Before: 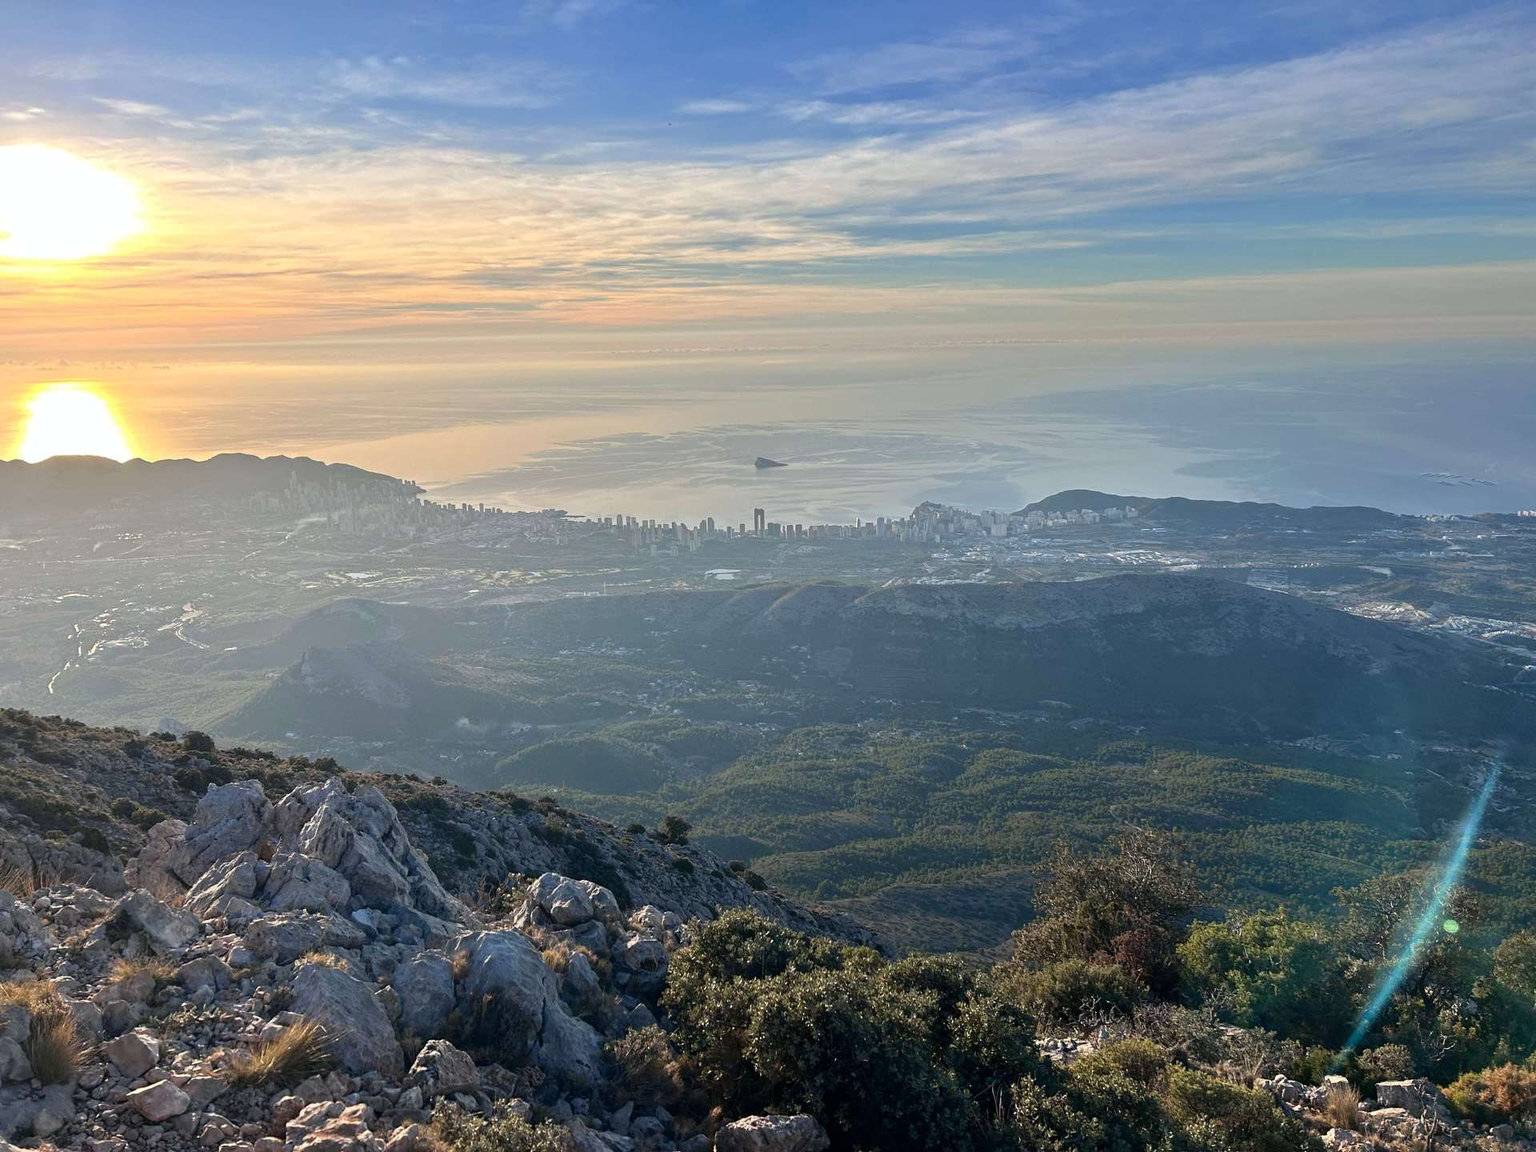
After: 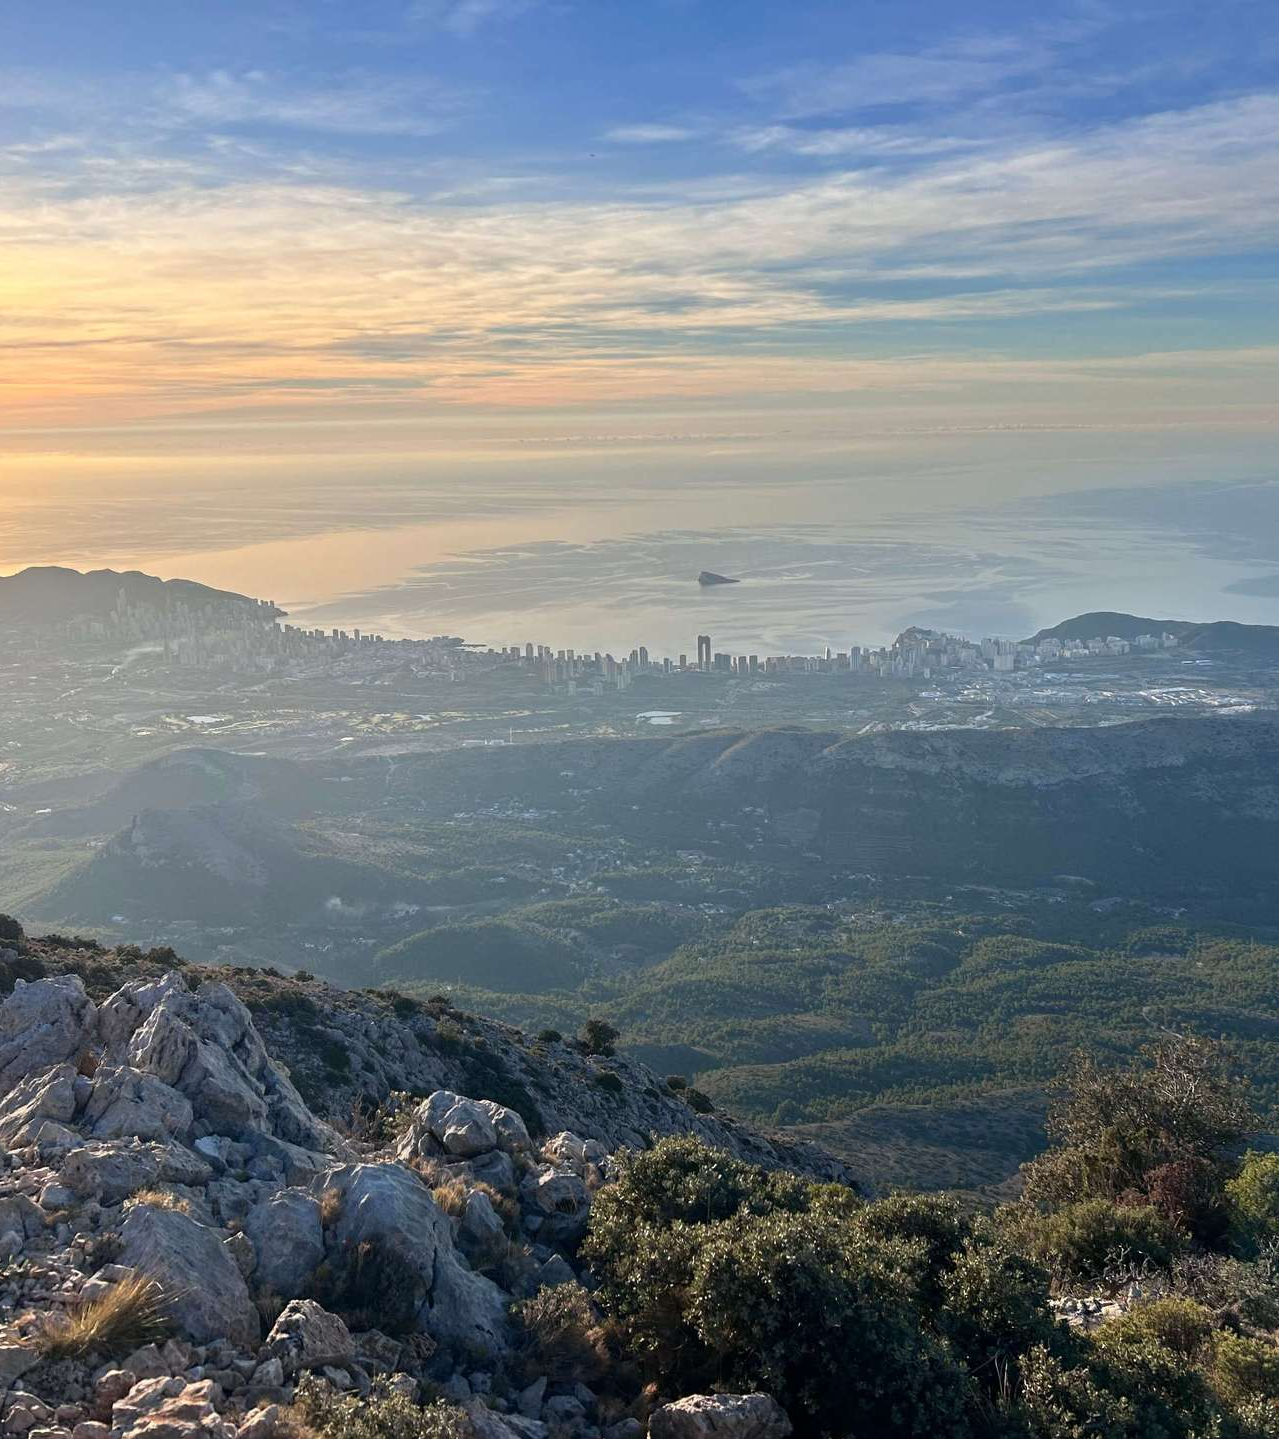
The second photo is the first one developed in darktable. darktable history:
crop and rotate: left 12.783%, right 20.565%
